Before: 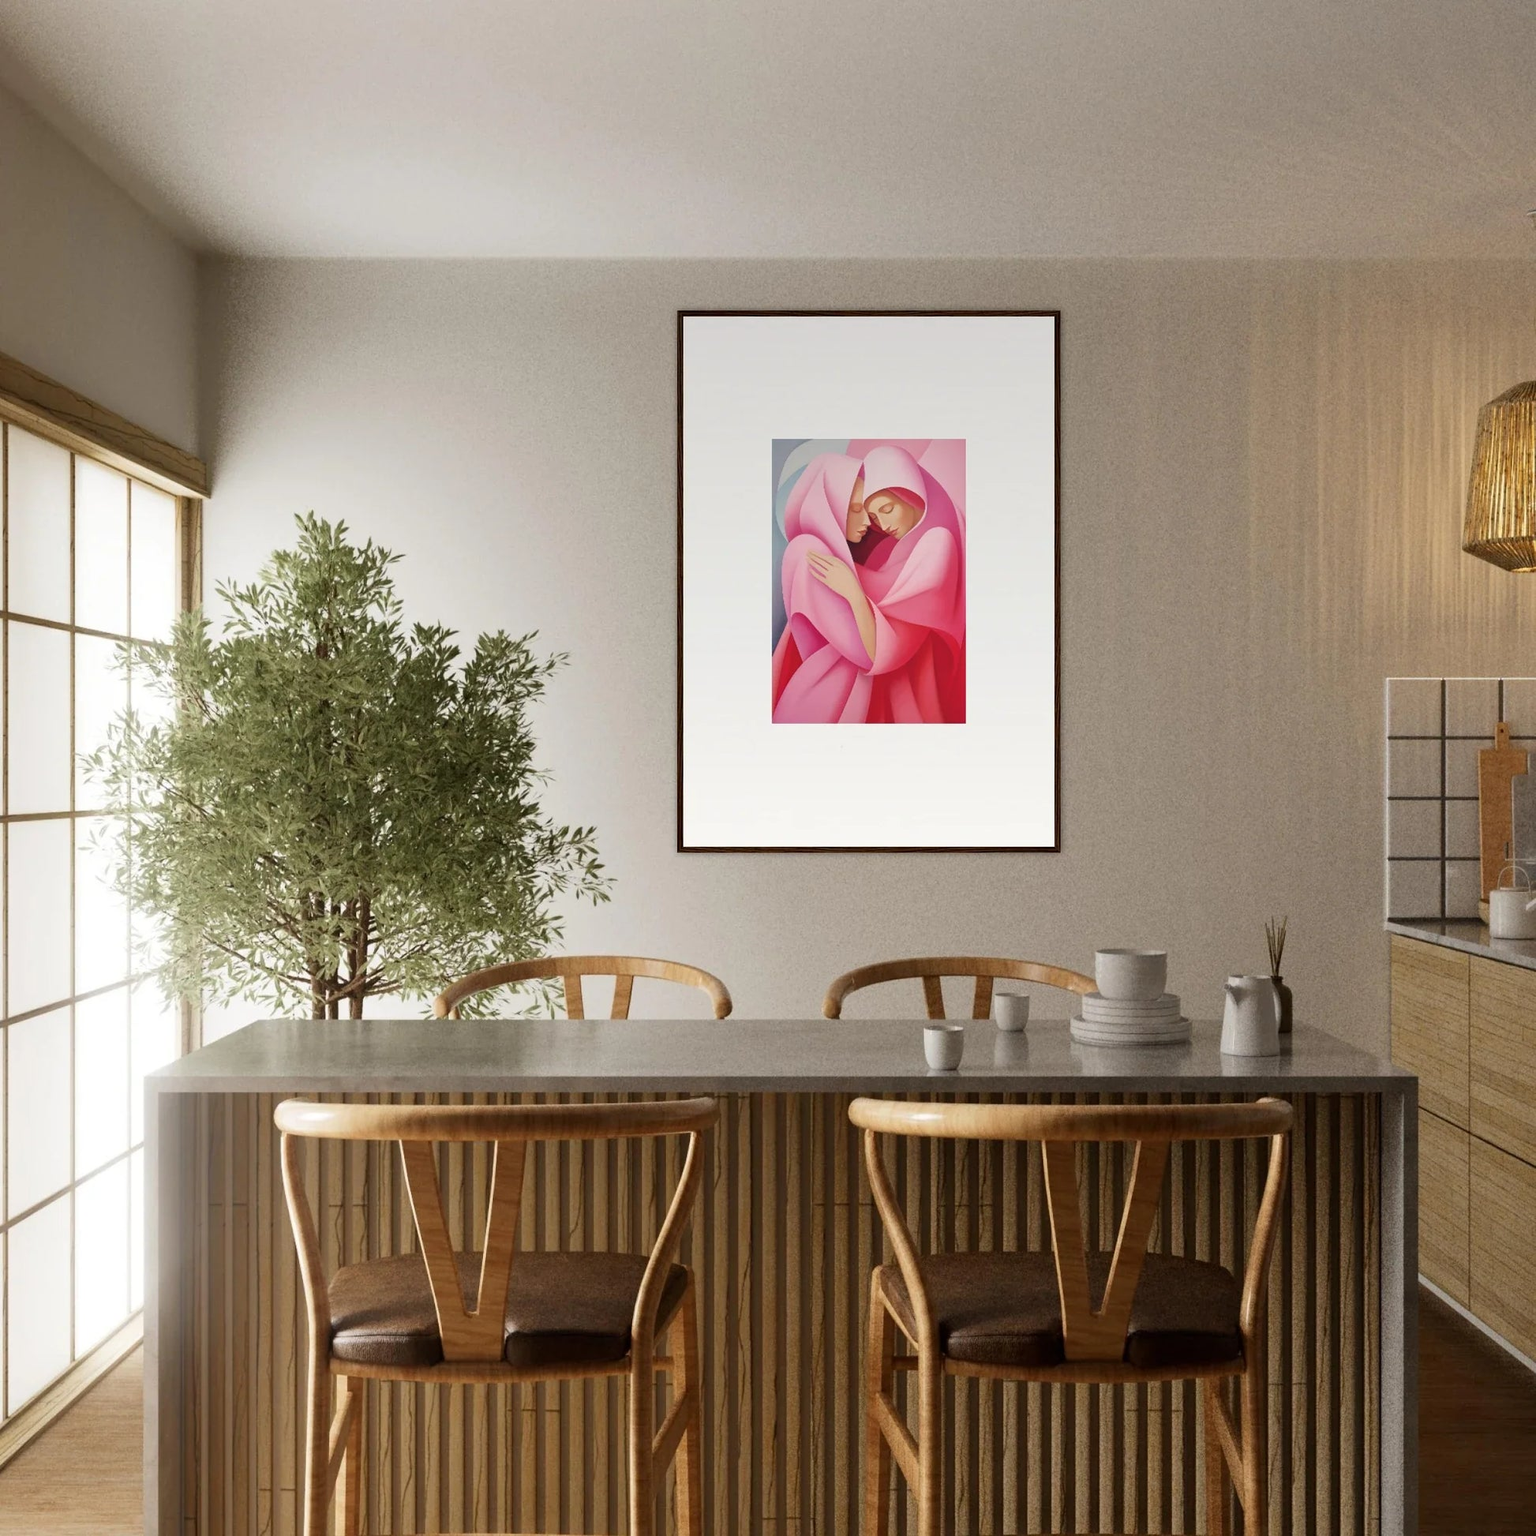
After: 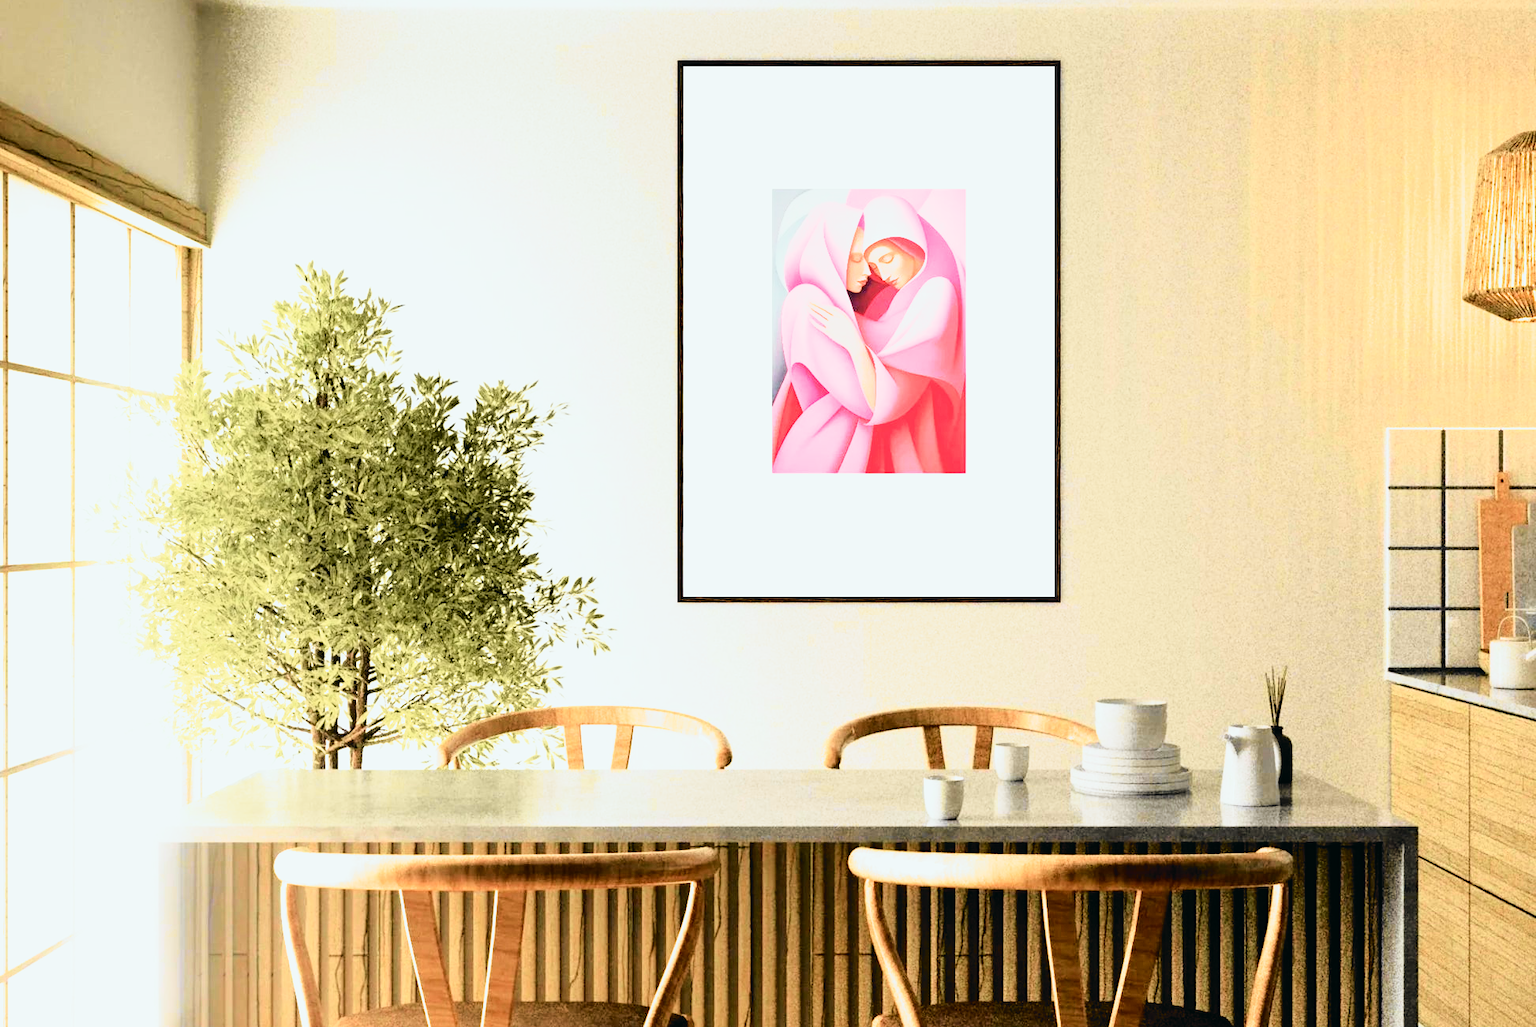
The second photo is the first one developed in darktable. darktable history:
exposure: exposure 1.093 EV, compensate highlight preservation false
crop: top 16.302%, bottom 16.749%
filmic rgb: black relative exposure -5.37 EV, white relative exposure 2.85 EV, dynamic range scaling -38.33%, hardness 4.01, contrast 1.621, highlights saturation mix -0.63%
tone curve: curves: ch0 [(0, 0.015) (0.084, 0.074) (0.162, 0.165) (0.304, 0.382) (0.466, 0.576) (0.654, 0.741) (0.848, 0.906) (0.984, 0.963)]; ch1 [(0, 0) (0.34, 0.235) (0.46, 0.46) (0.515, 0.502) (0.553, 0.567) (0.764, 0.815) (1, 1)]; ch2 [(0, 0) (0.44, 0.458) (0.479, 0.492) (0.524, 0.507) (0.547, 0.579) (0.673, 0.712) (1, 1)], color space Lab, independent channels, preserve colors none
